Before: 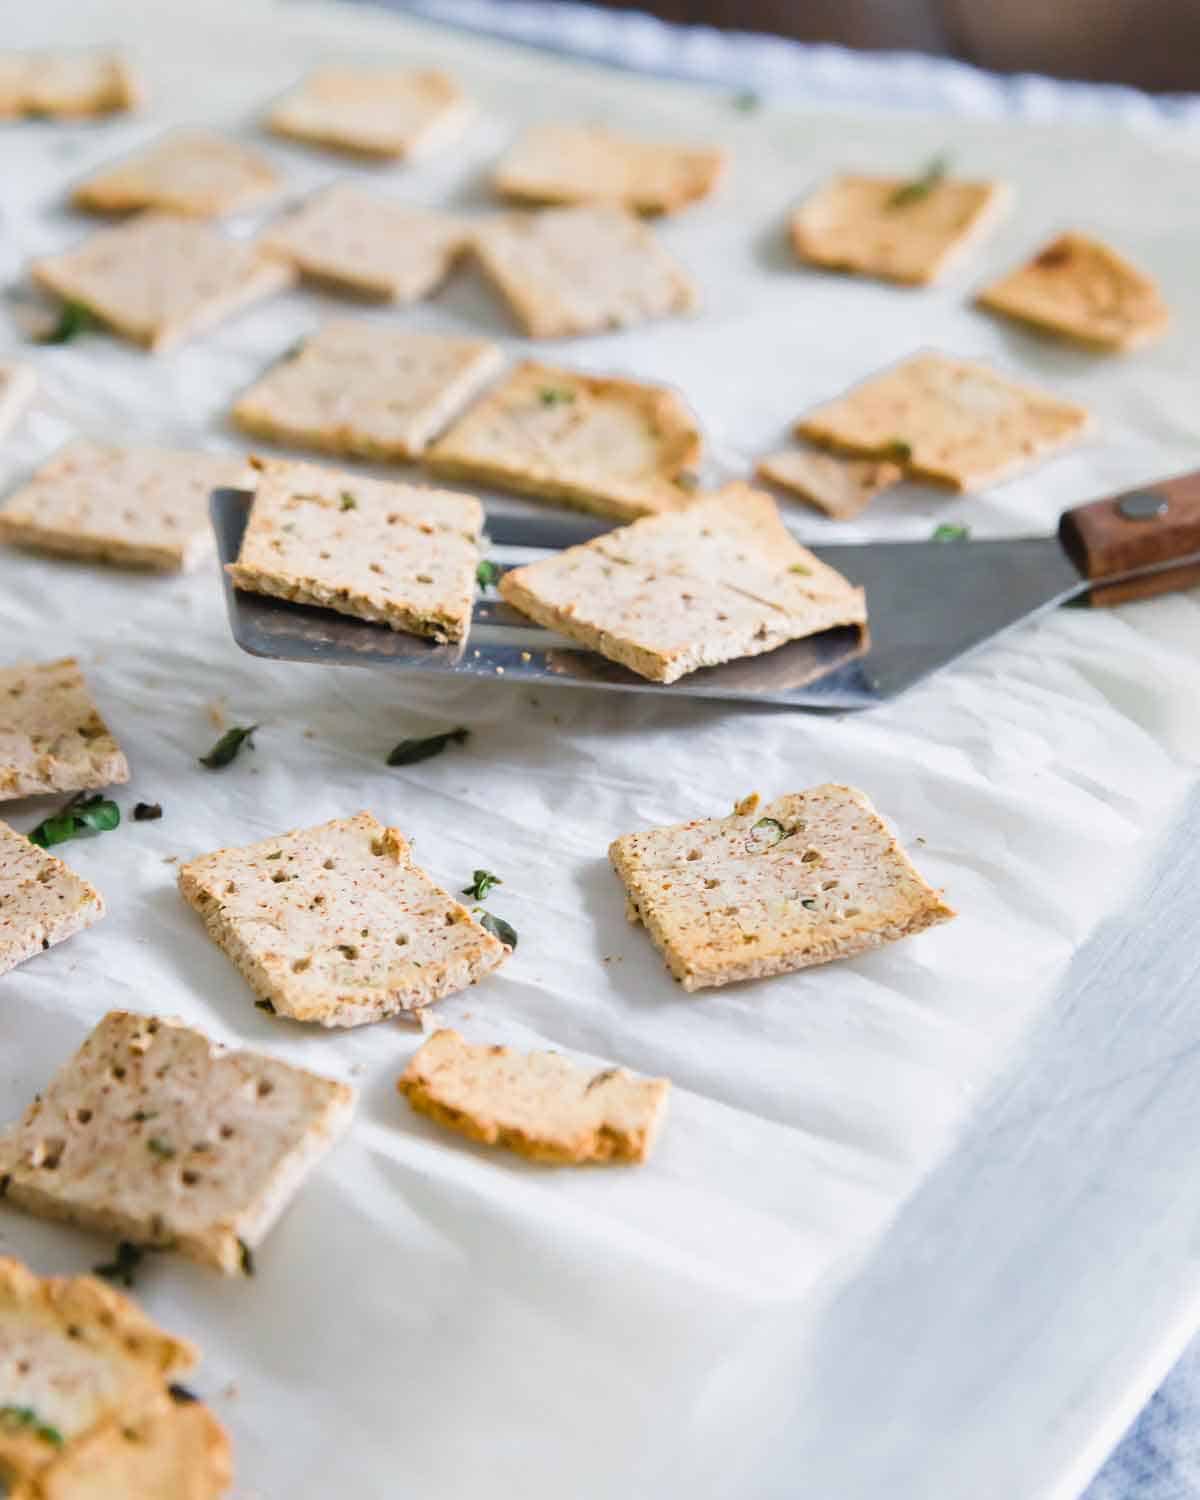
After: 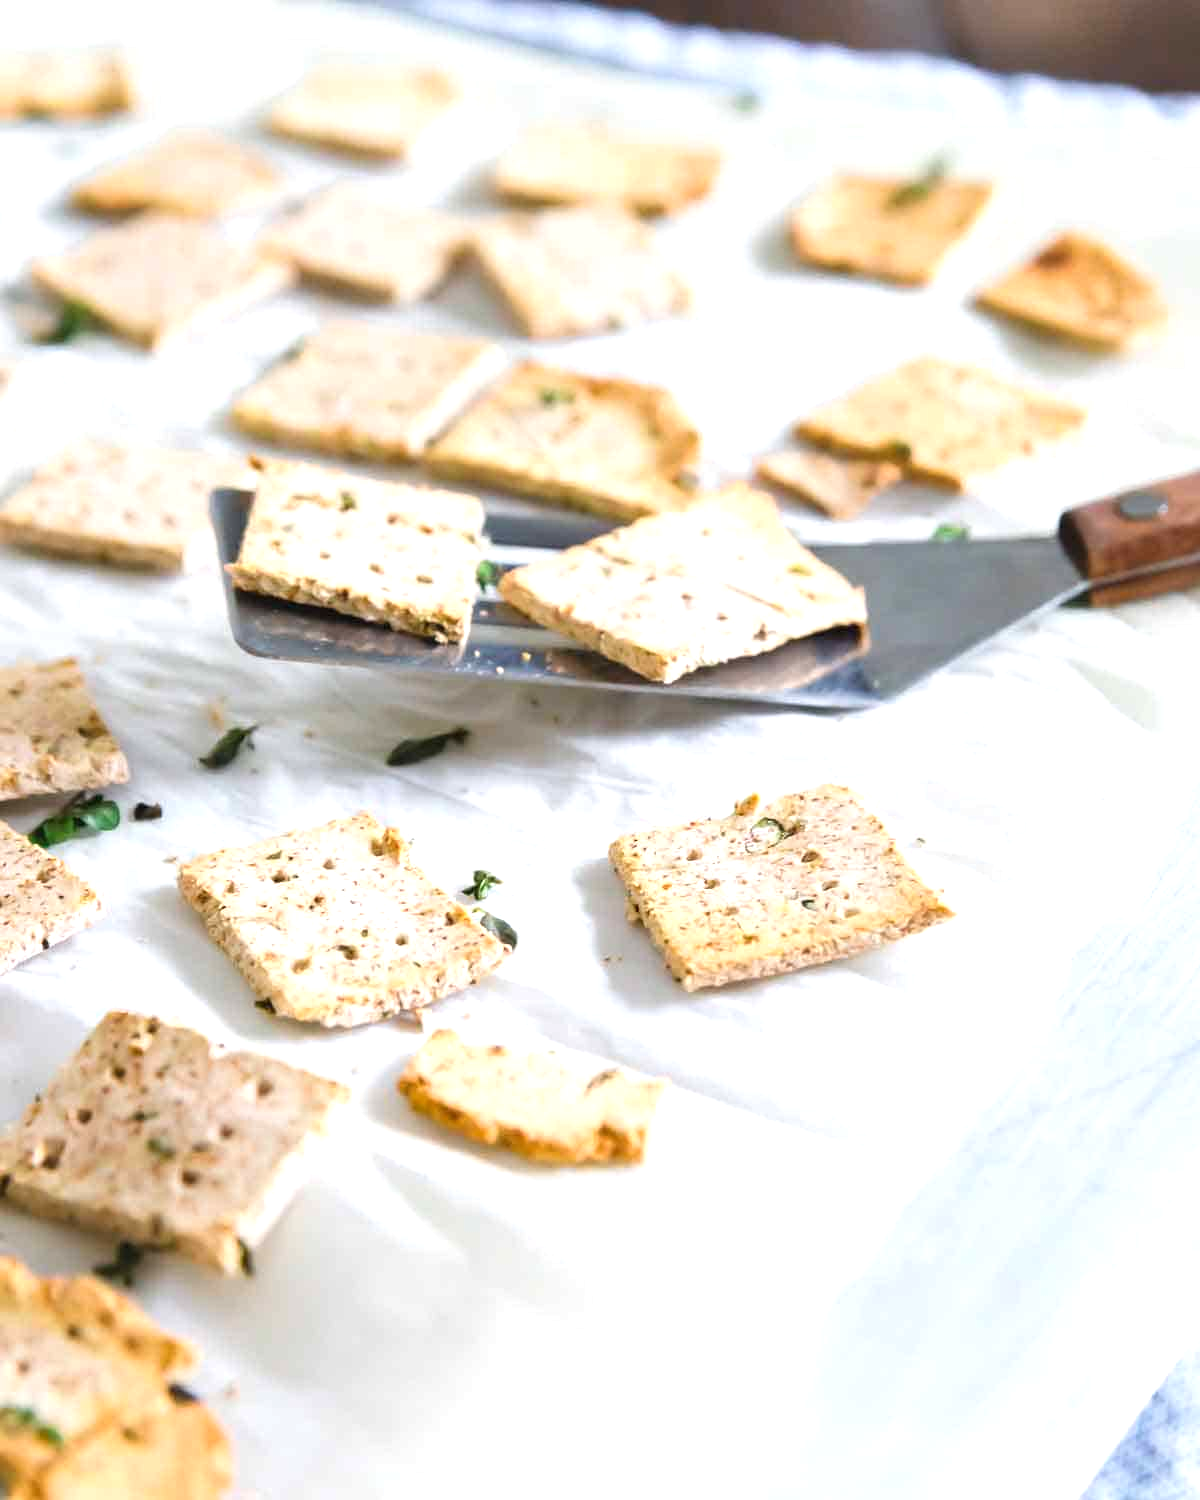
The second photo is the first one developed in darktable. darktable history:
exposure: exposure 0.661 EV, compensate exposure bias true, compensate highlight preservation false
